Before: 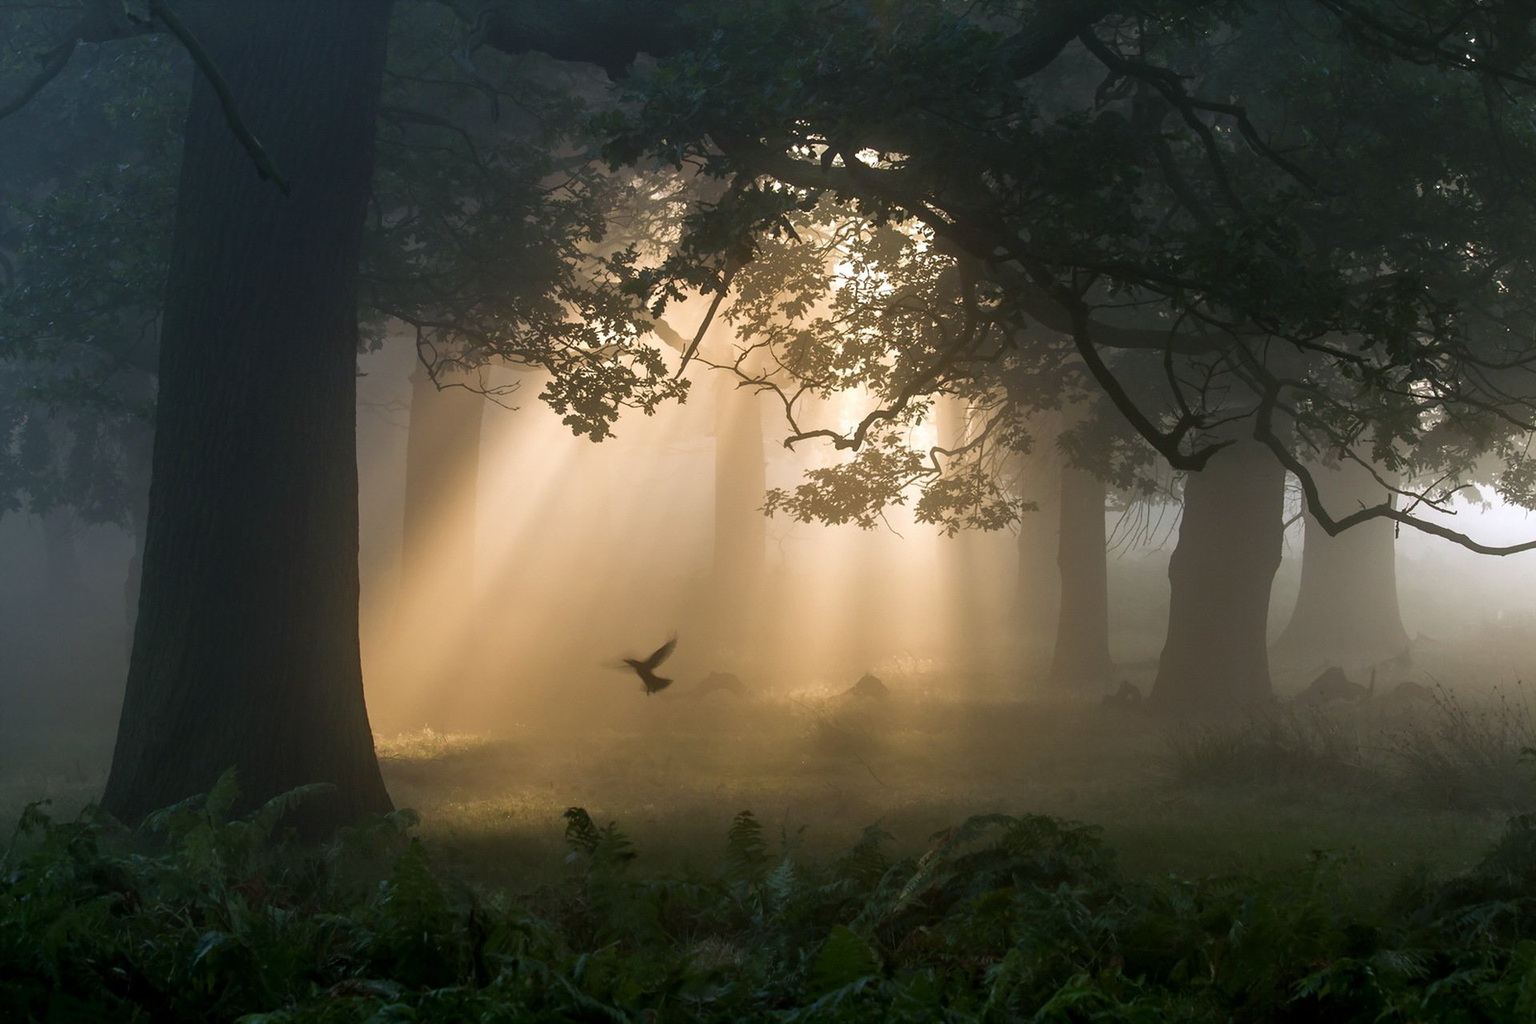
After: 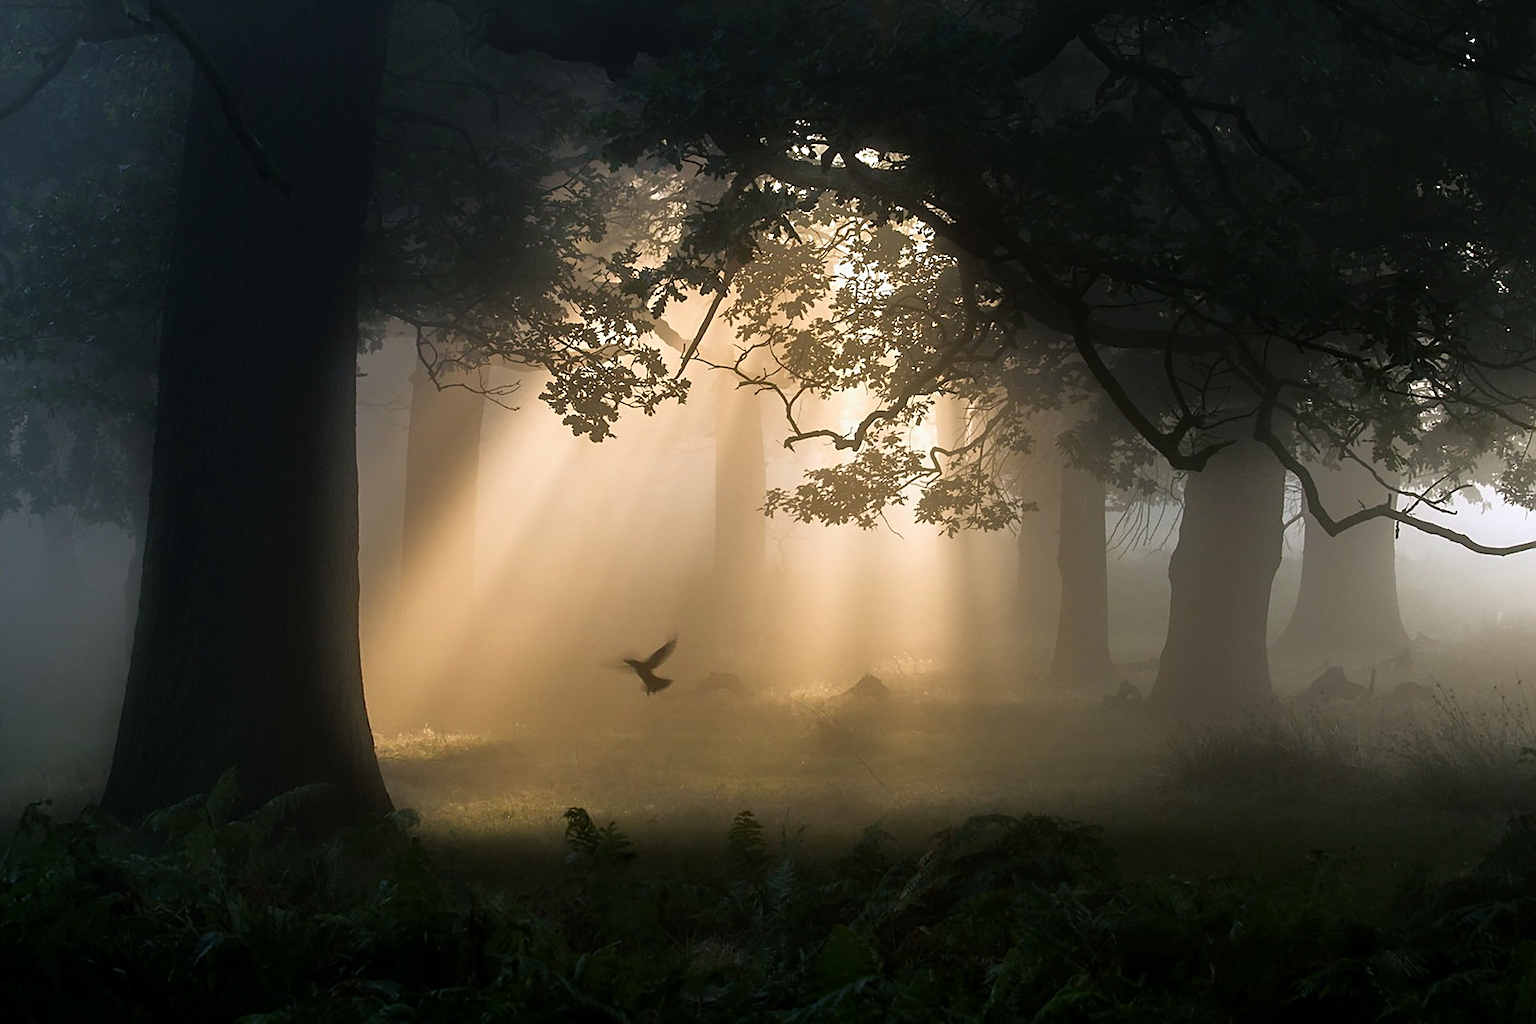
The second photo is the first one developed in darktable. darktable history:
tone equalizer: -8 EV -1.85 EV, -7 EV -1.17 EV, -6 EV -1.64 EV, edges refinement/feathering 500, mask exposure compensation -1.57 EV, preserve details guided filter
sharpen: on, module defaults
